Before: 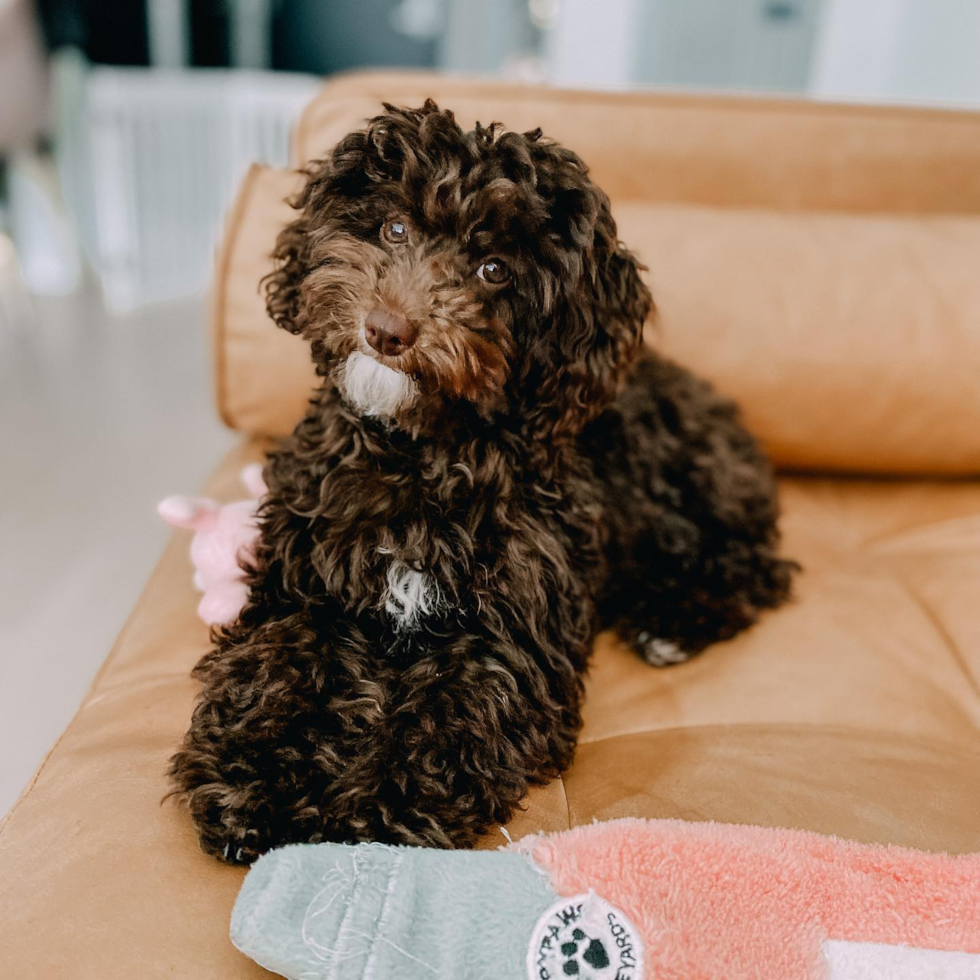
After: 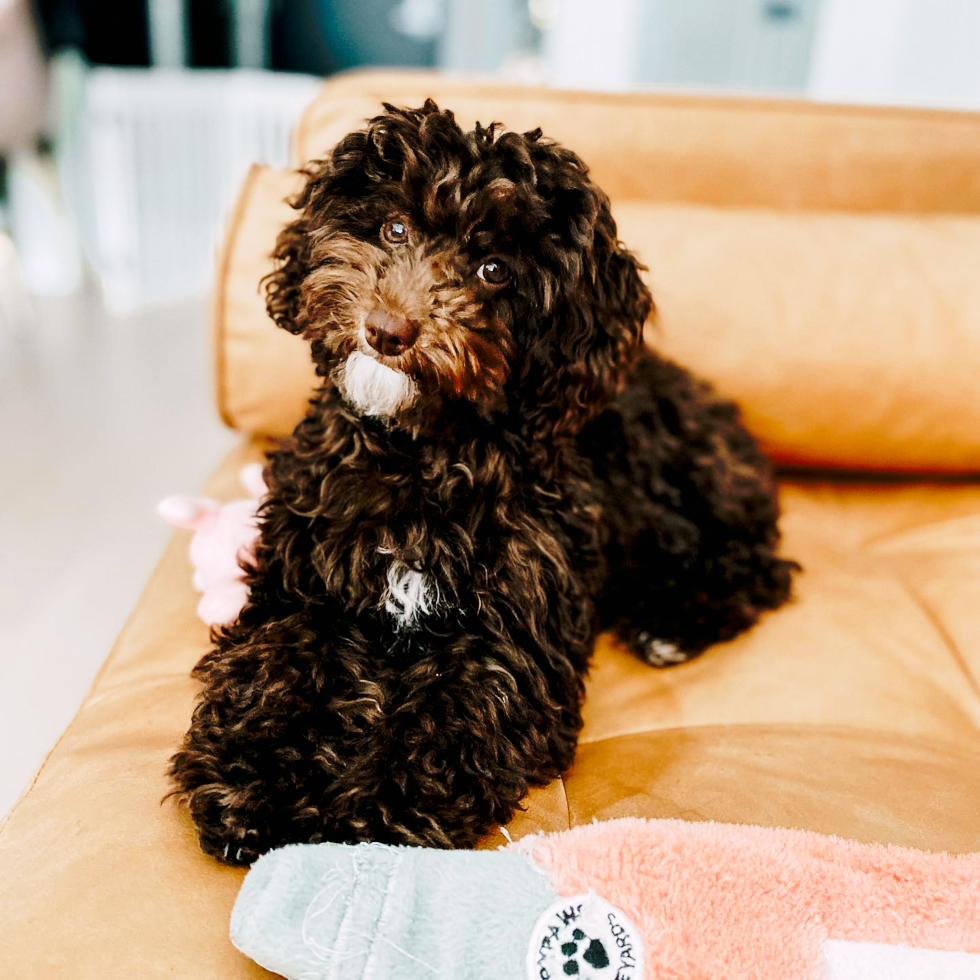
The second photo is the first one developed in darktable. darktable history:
base curve: curves: ch0 [(0, 0) (0.005, 0.002) (0.15, 0.3) (0.4, 0.7) (0.75, 0.95) (1, 1)], preserve colors none
tone curve: curves: ch0 [(0, 0) (0.003, 0.002) (0.011, 0.007) (0.025, 0.015) (0.044, 0.026) (0.069, 0.041) (0.1, 0.059) (0.136, 0.08) (0.177, 0.105) (0.224, 0.132) (0.277, 0.163) (0.335, 0.198) (0.399, 0.253) (0.468, 0.341) (0.543, 0.435) (0.623, 0.532) (0.709, 0.635) (0.801, 0.745) (0.898, 0.873) (1, 1)], preserve colors none
